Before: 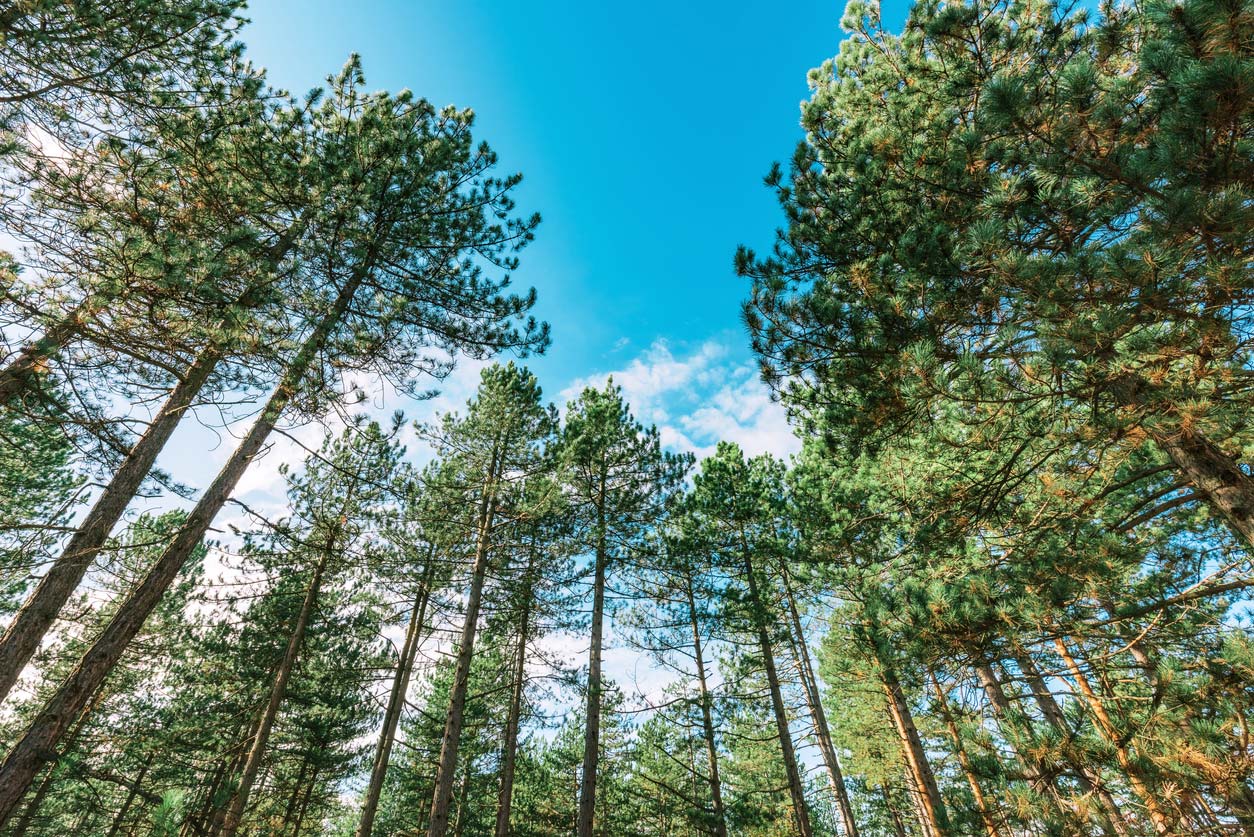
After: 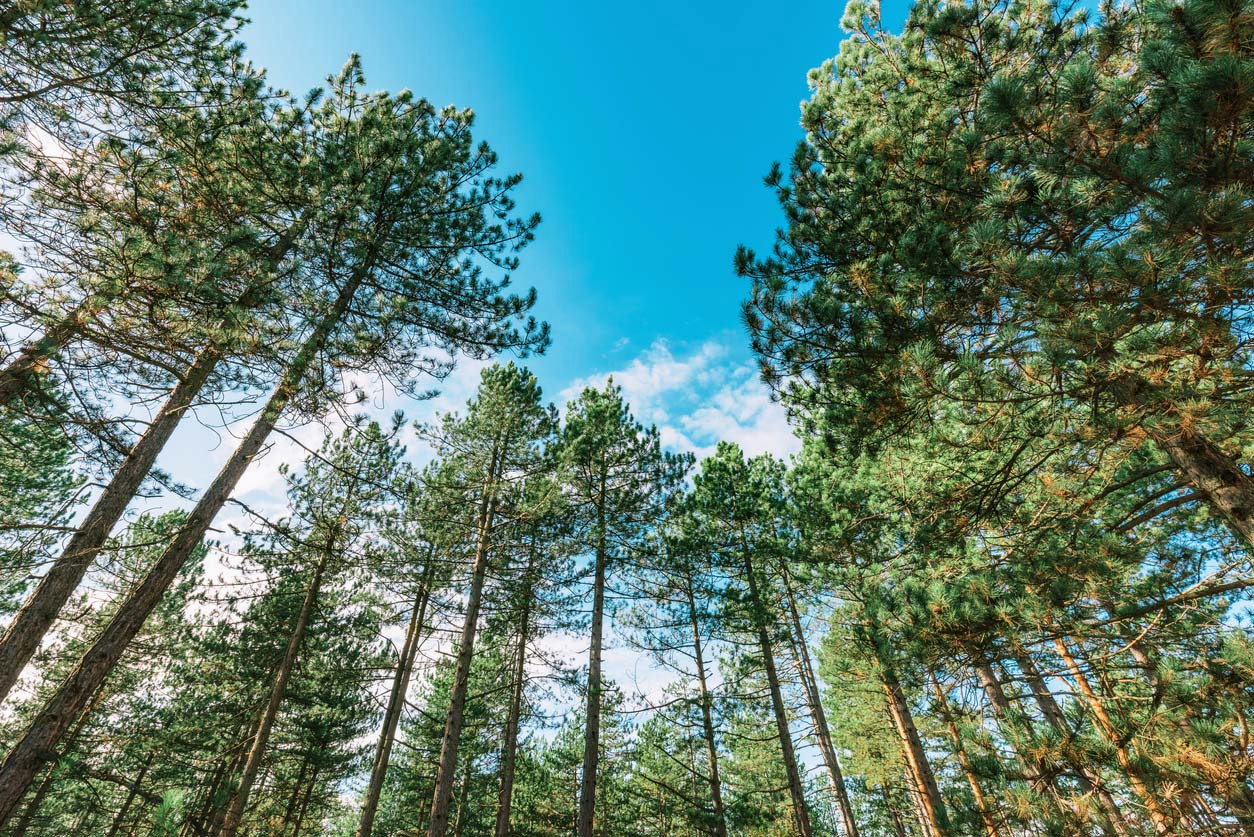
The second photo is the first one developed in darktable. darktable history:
exposure: exposure -0.047 EV, compensate exposure bias true, compensate highlight preservation false
